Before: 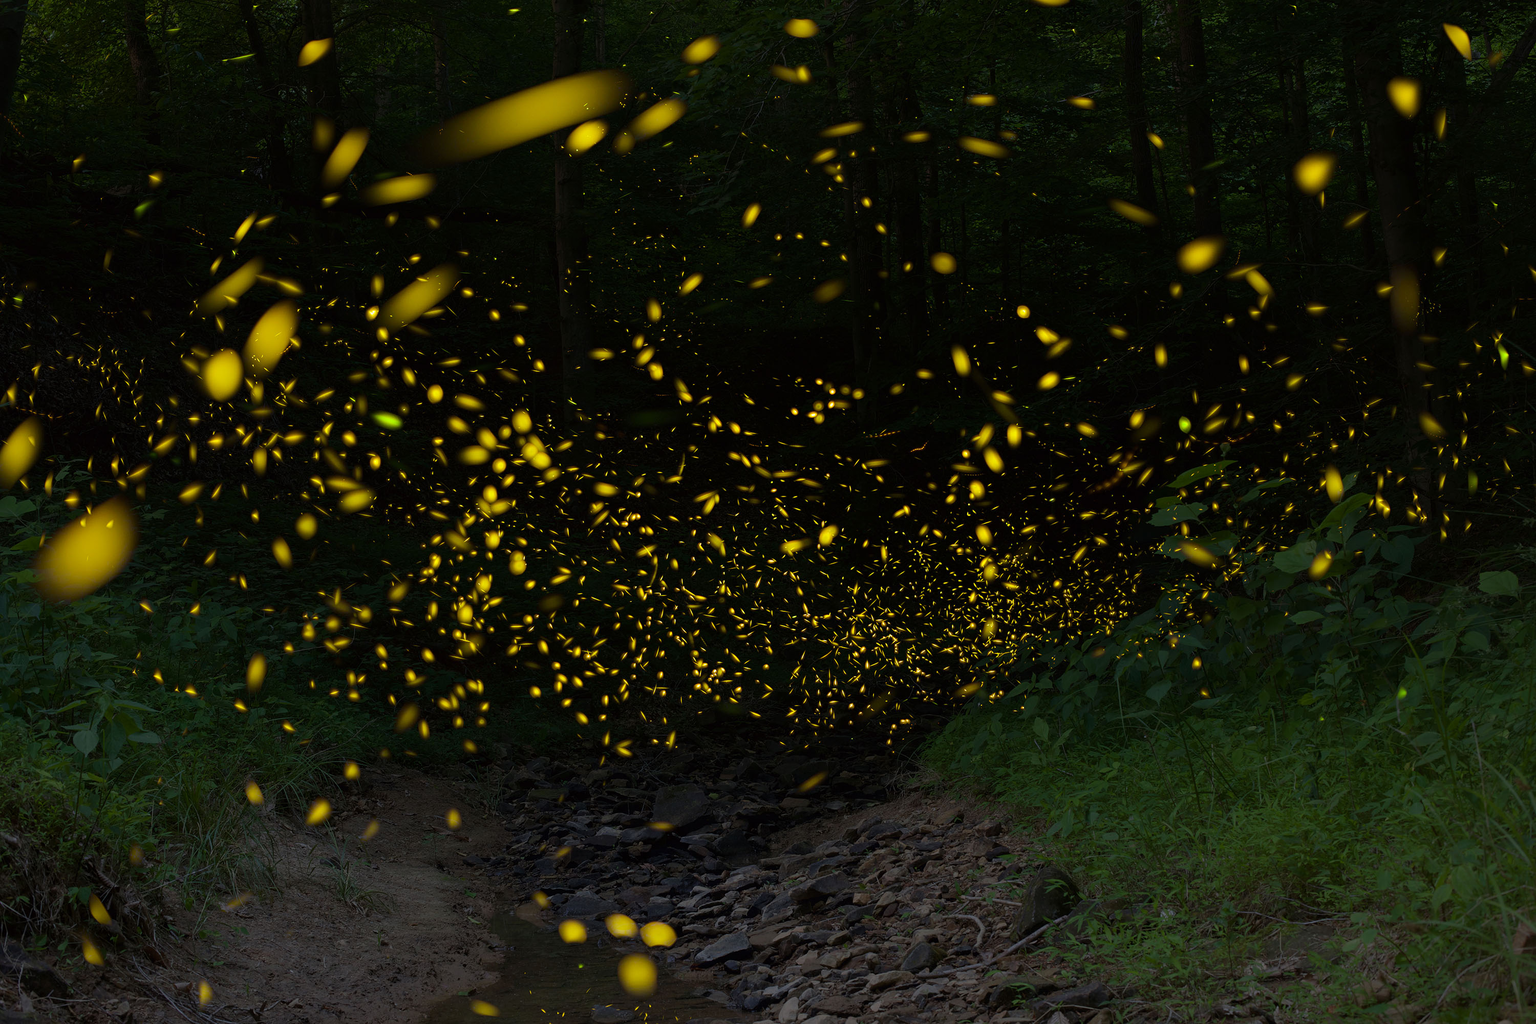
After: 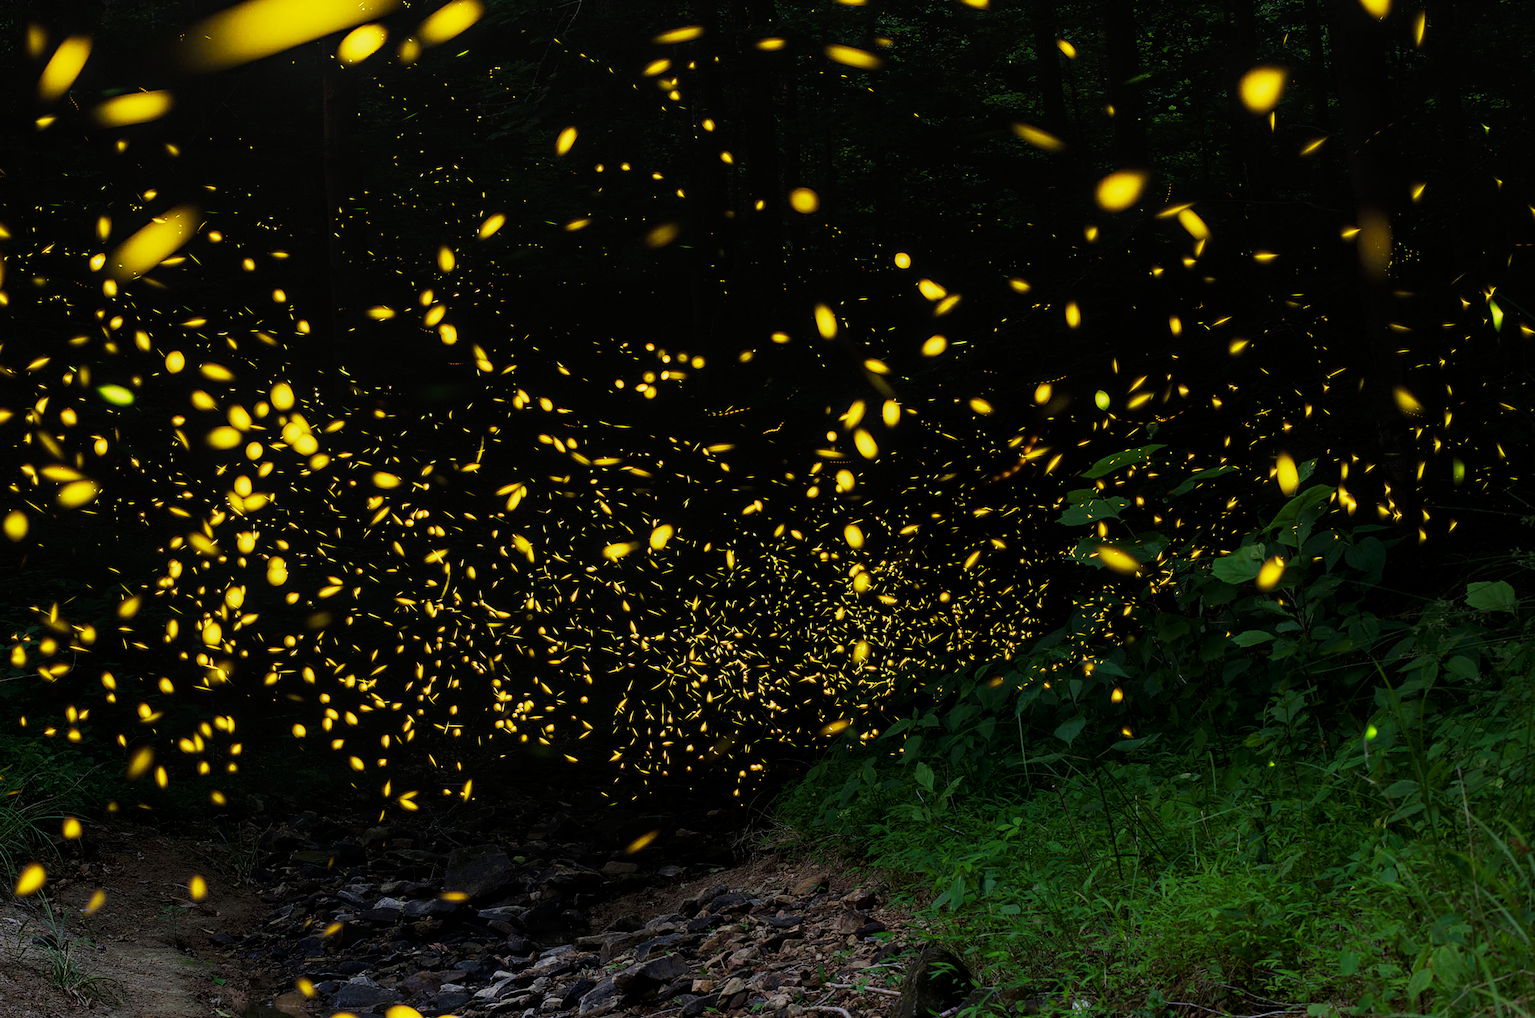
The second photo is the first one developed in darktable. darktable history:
local contrast: on, module defaults
exposure: exposure 0.127 EV, compensate highlight preservation false
crop: left 19.143%, top 9.907%, right 0.001%, bottom 9.578%
base curve: curves: ch0 [(0, 0) (0.007, 0.004) (0.027, 0.03) (0.046, 0.07) (0.207, 0.54) (0.442, 0.872) (0.673, 0.972) (1, 1)], preserve colors none
tone equalizer: -8 EV -0.423 EV, -7 EV -0.425 EV, -6 EV -0.335 EV, -5 EV -0.193 EV, -3 EV 0.222 EV, -2 EV 0.336 EV, -1 EV 0.393 EV, +0 EV 0.447 EV
